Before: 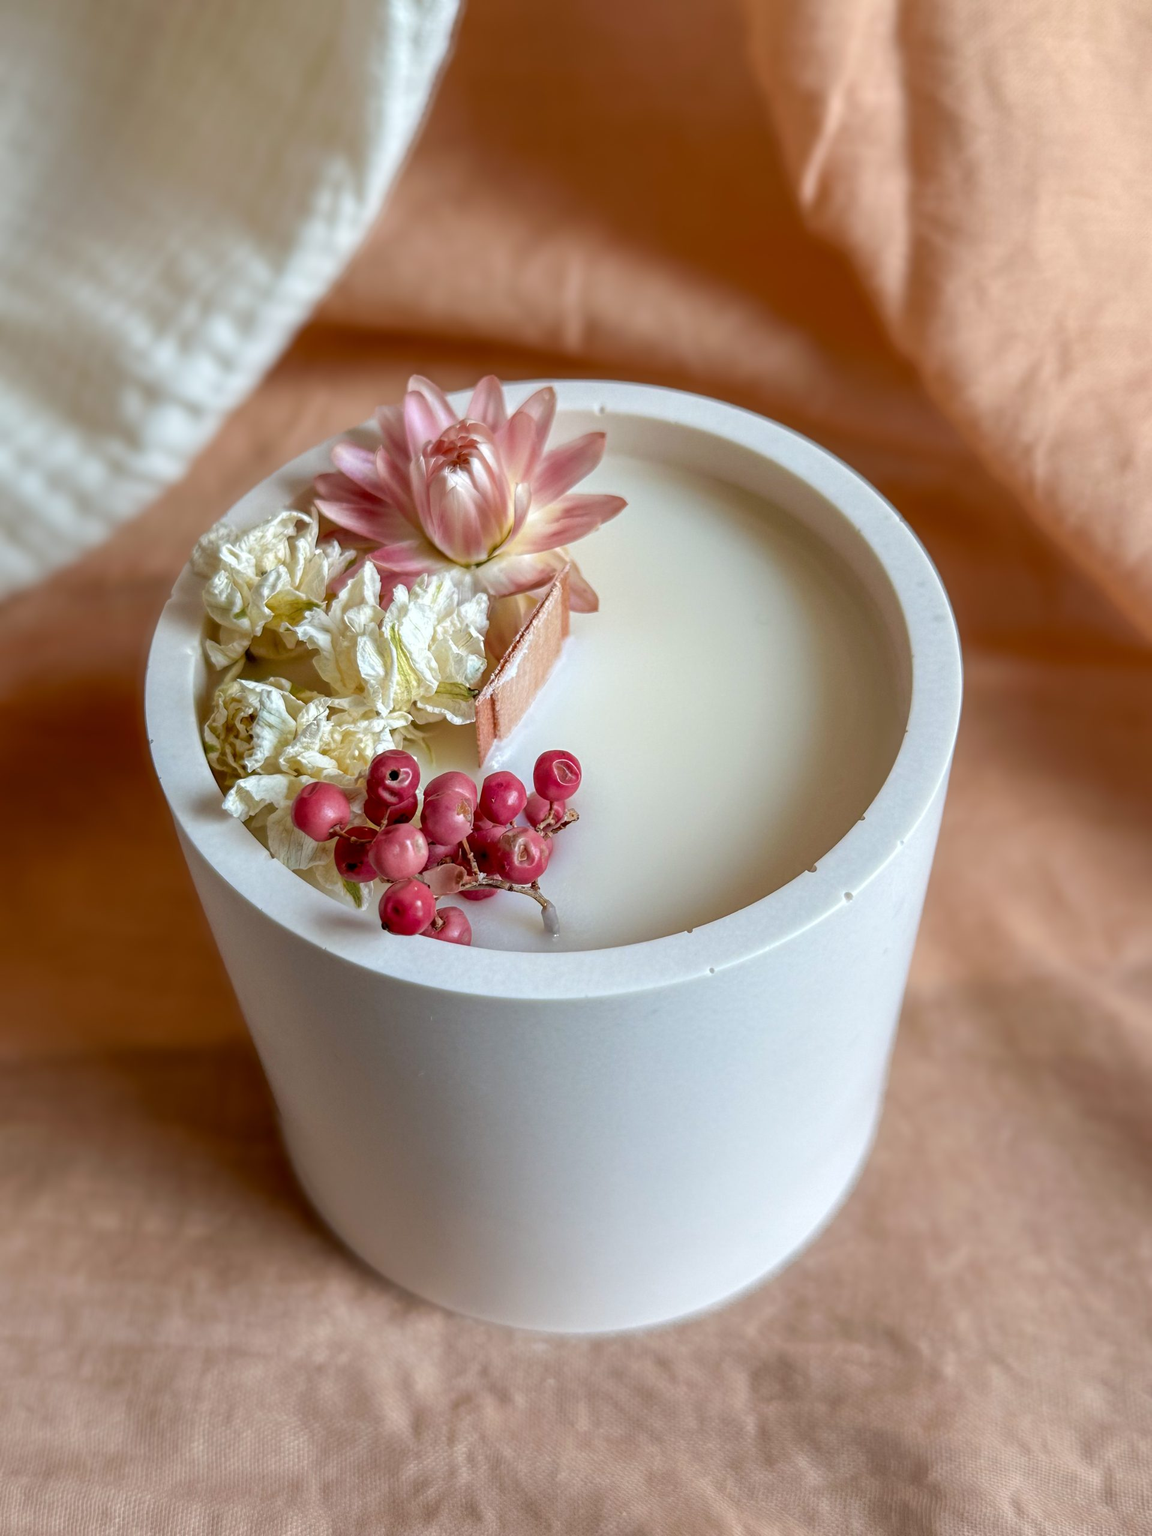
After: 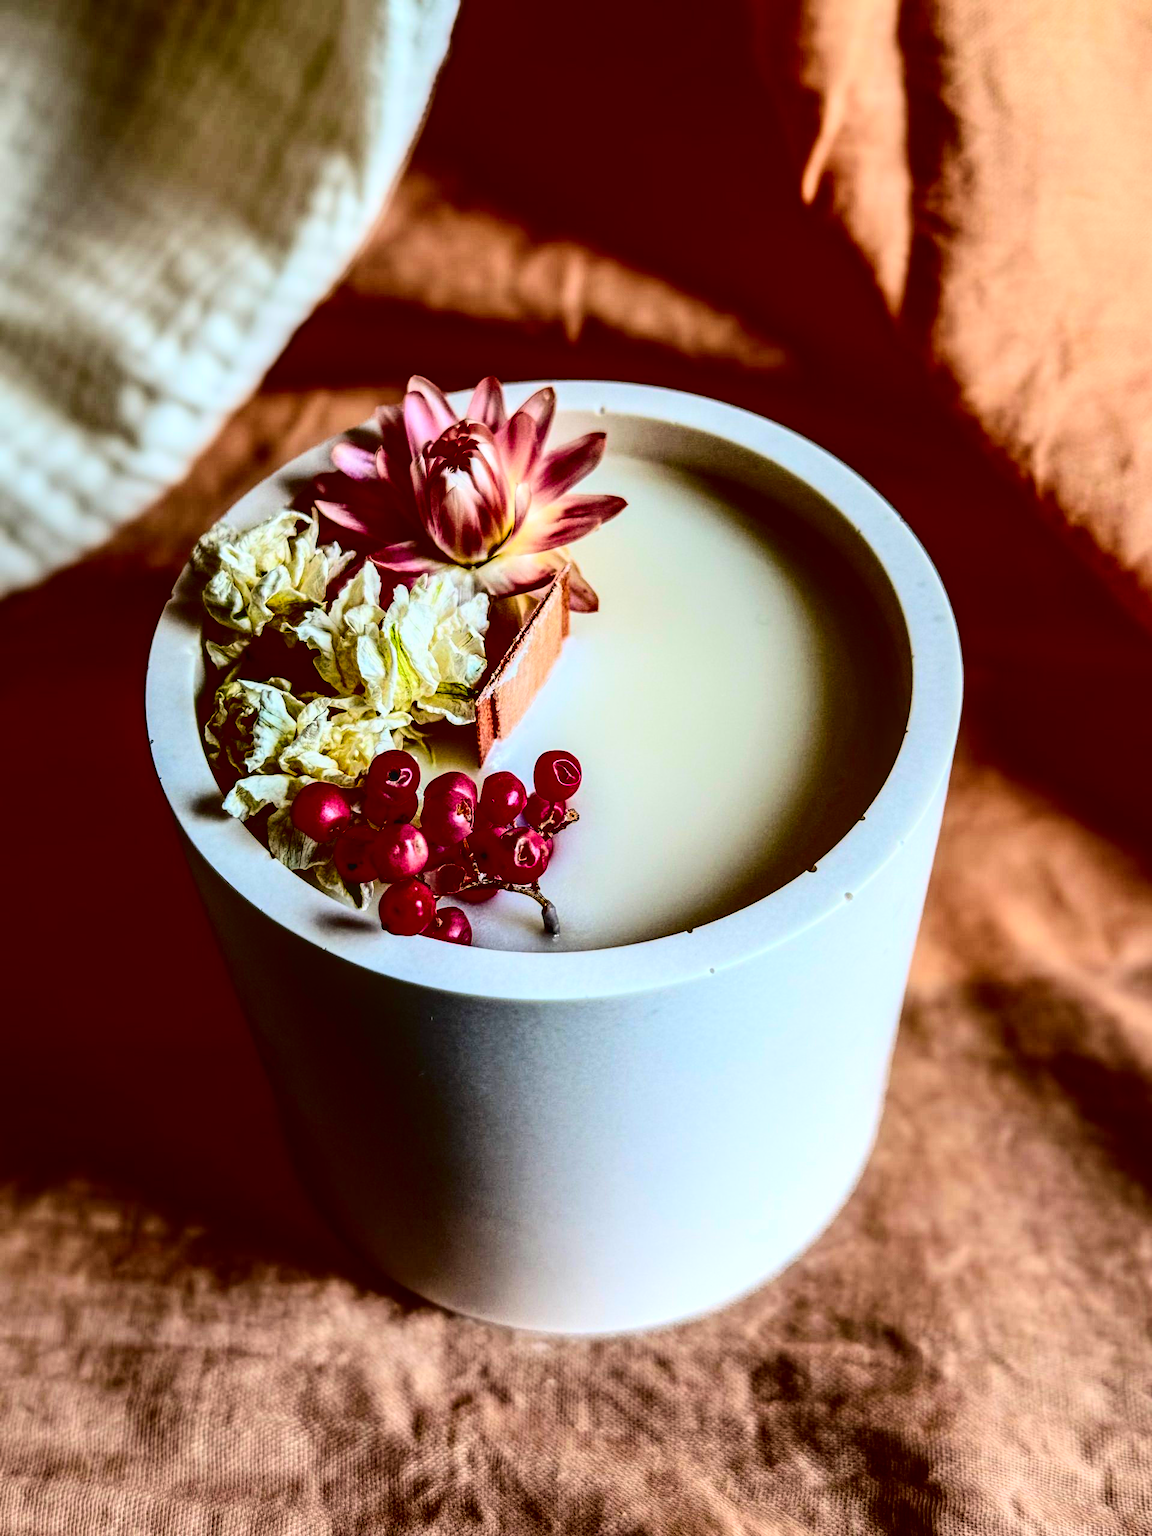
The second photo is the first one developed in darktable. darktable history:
local contrast: detail 130%
contrast brightness saturation: contrast 0.77, brightness -1, saturation 1
